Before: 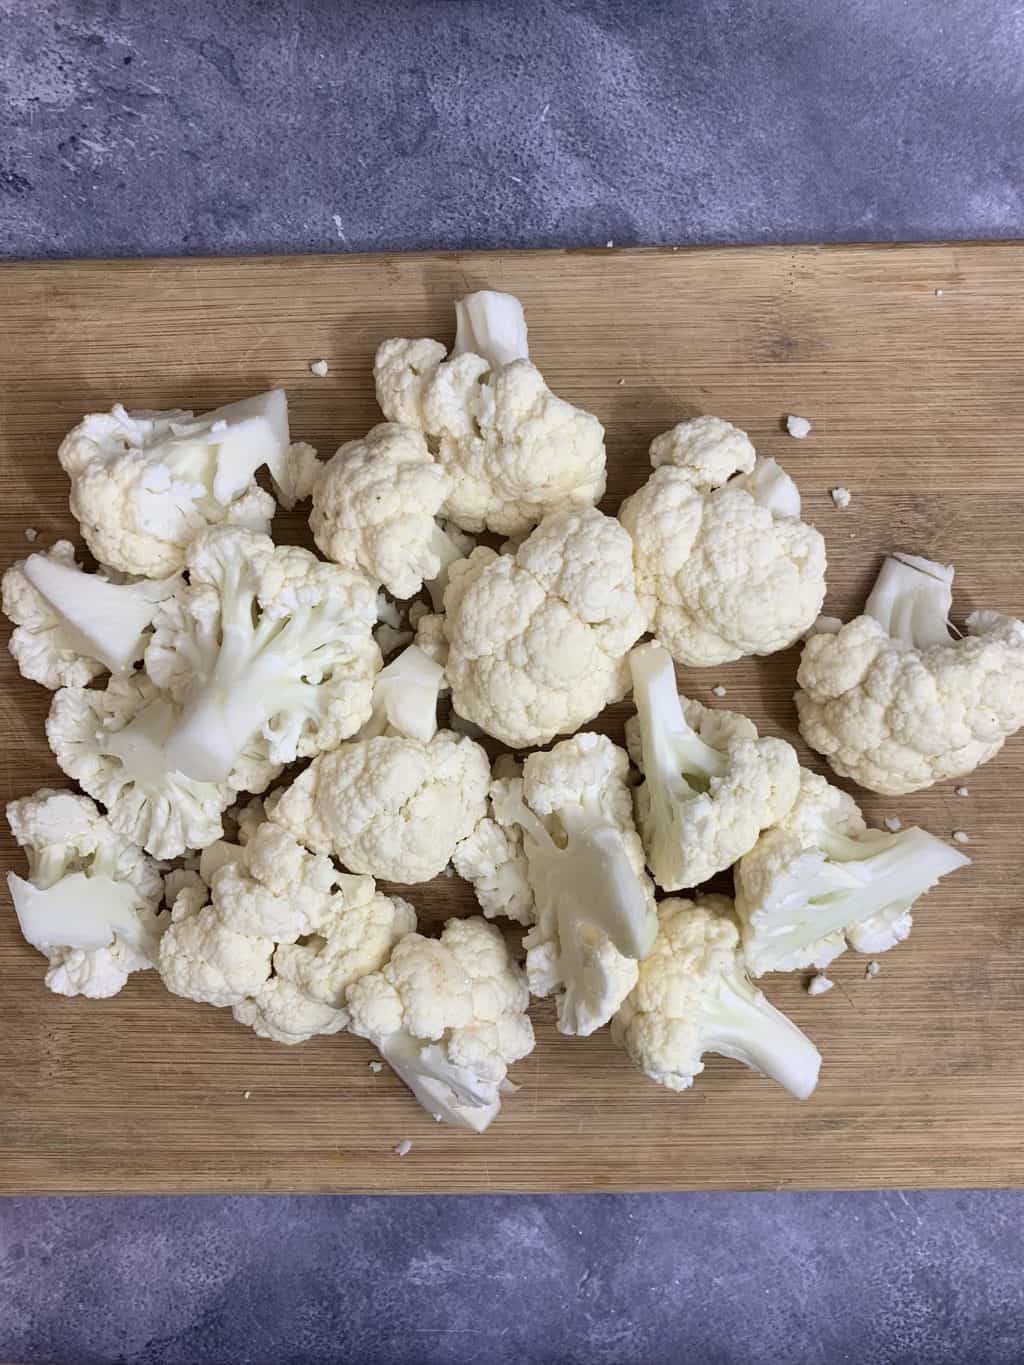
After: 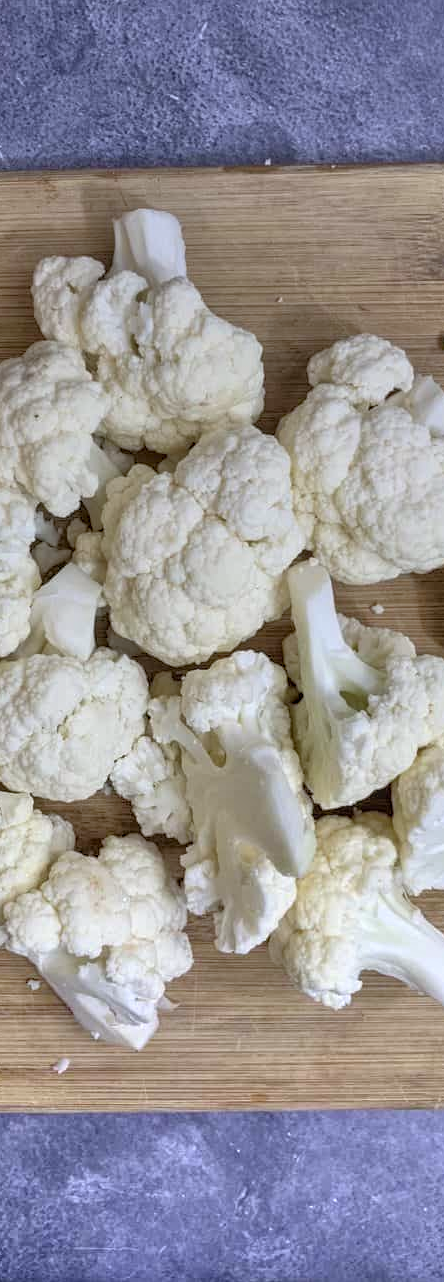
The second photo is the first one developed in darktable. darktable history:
local contrast: on, module defaults
white balance: red 0.974, blue 1.044
tone equalizer: -7 EV 0.15 EV, -6 EV 0.6 EV, -5 EV 1.15 EV, -4 EV 1.33 EV, -3 EV 1.15 EV, -2 EV 0.6 EV, -1 EV 0.15 EV, mask exposure compensation -0.5 EV
graduated density: on, module defaults
crop: left 33.452%, top 6.025%, right 23.155%
